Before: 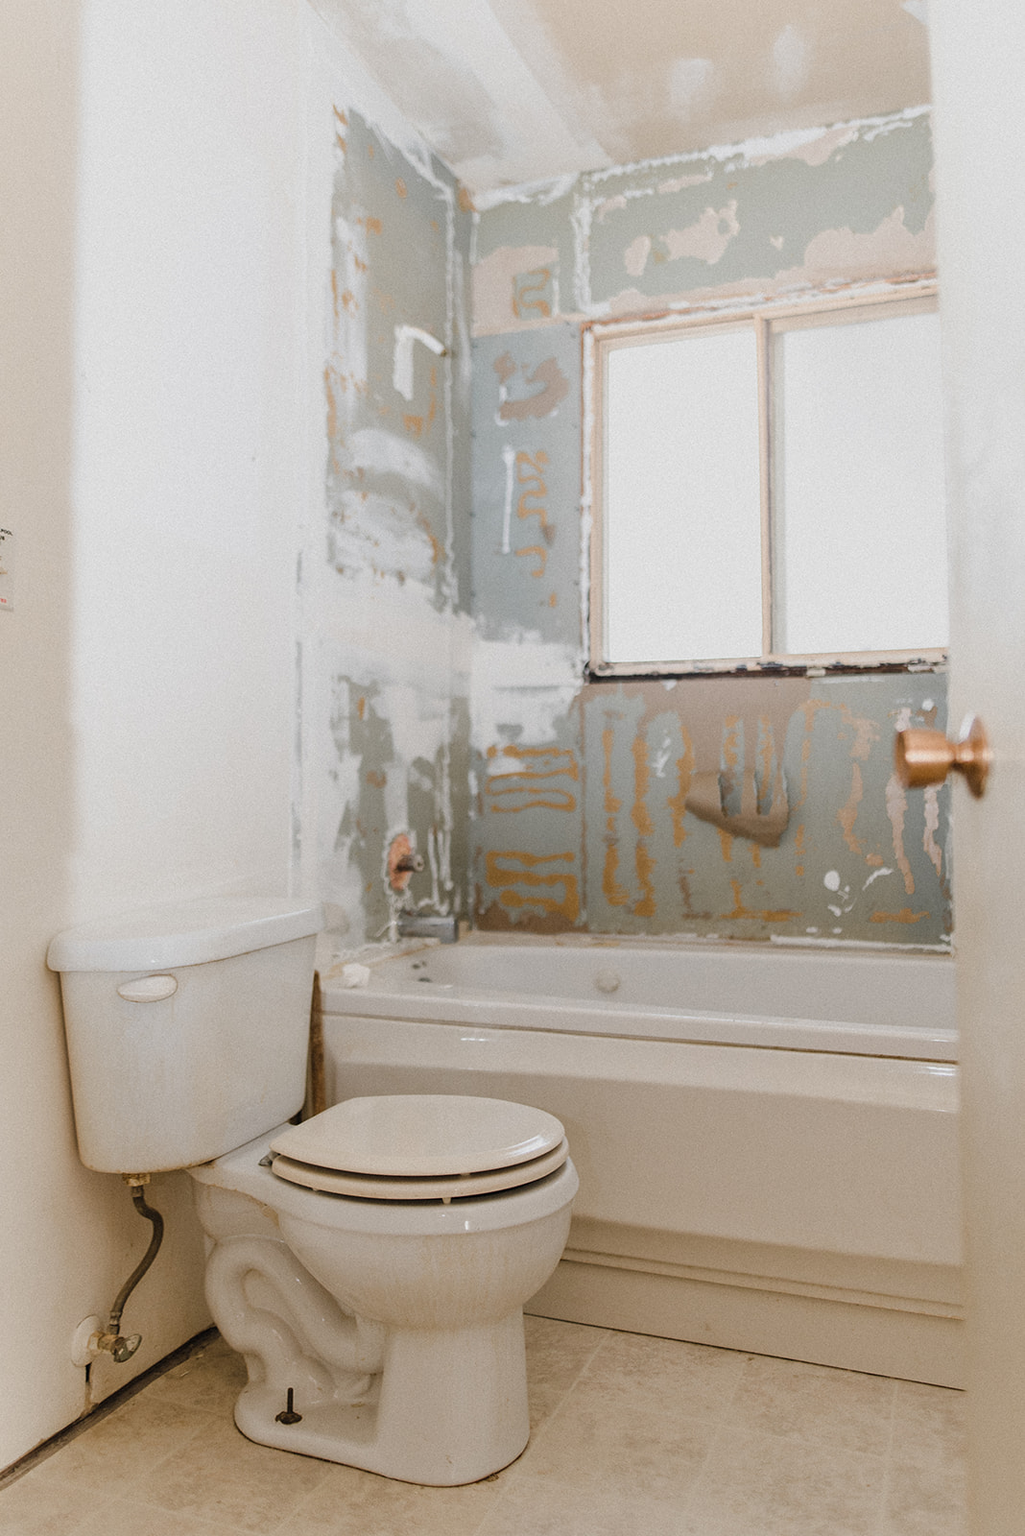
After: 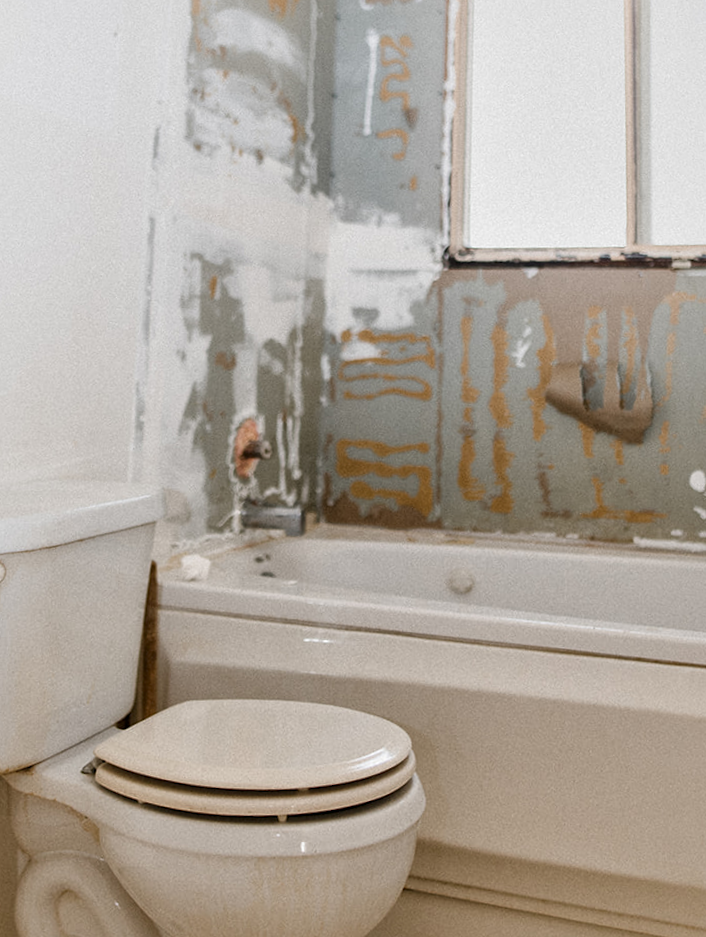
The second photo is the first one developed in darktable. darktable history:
local contrast: mode bilateral grid, contrast 50, coarseness 50, detail 150%, midtone range 0.2
rotate and perspective: rotation -1.68°, lens shift (vertical) -0.146, crop left 0.049, crop right 0.912, crop top 0.032, crop bottom 0.96
white balance: emerald 1
crop and rotate: angle -3.37°, left 9.79%, top 20.73%, right 12.42%, bottom 11.82%
